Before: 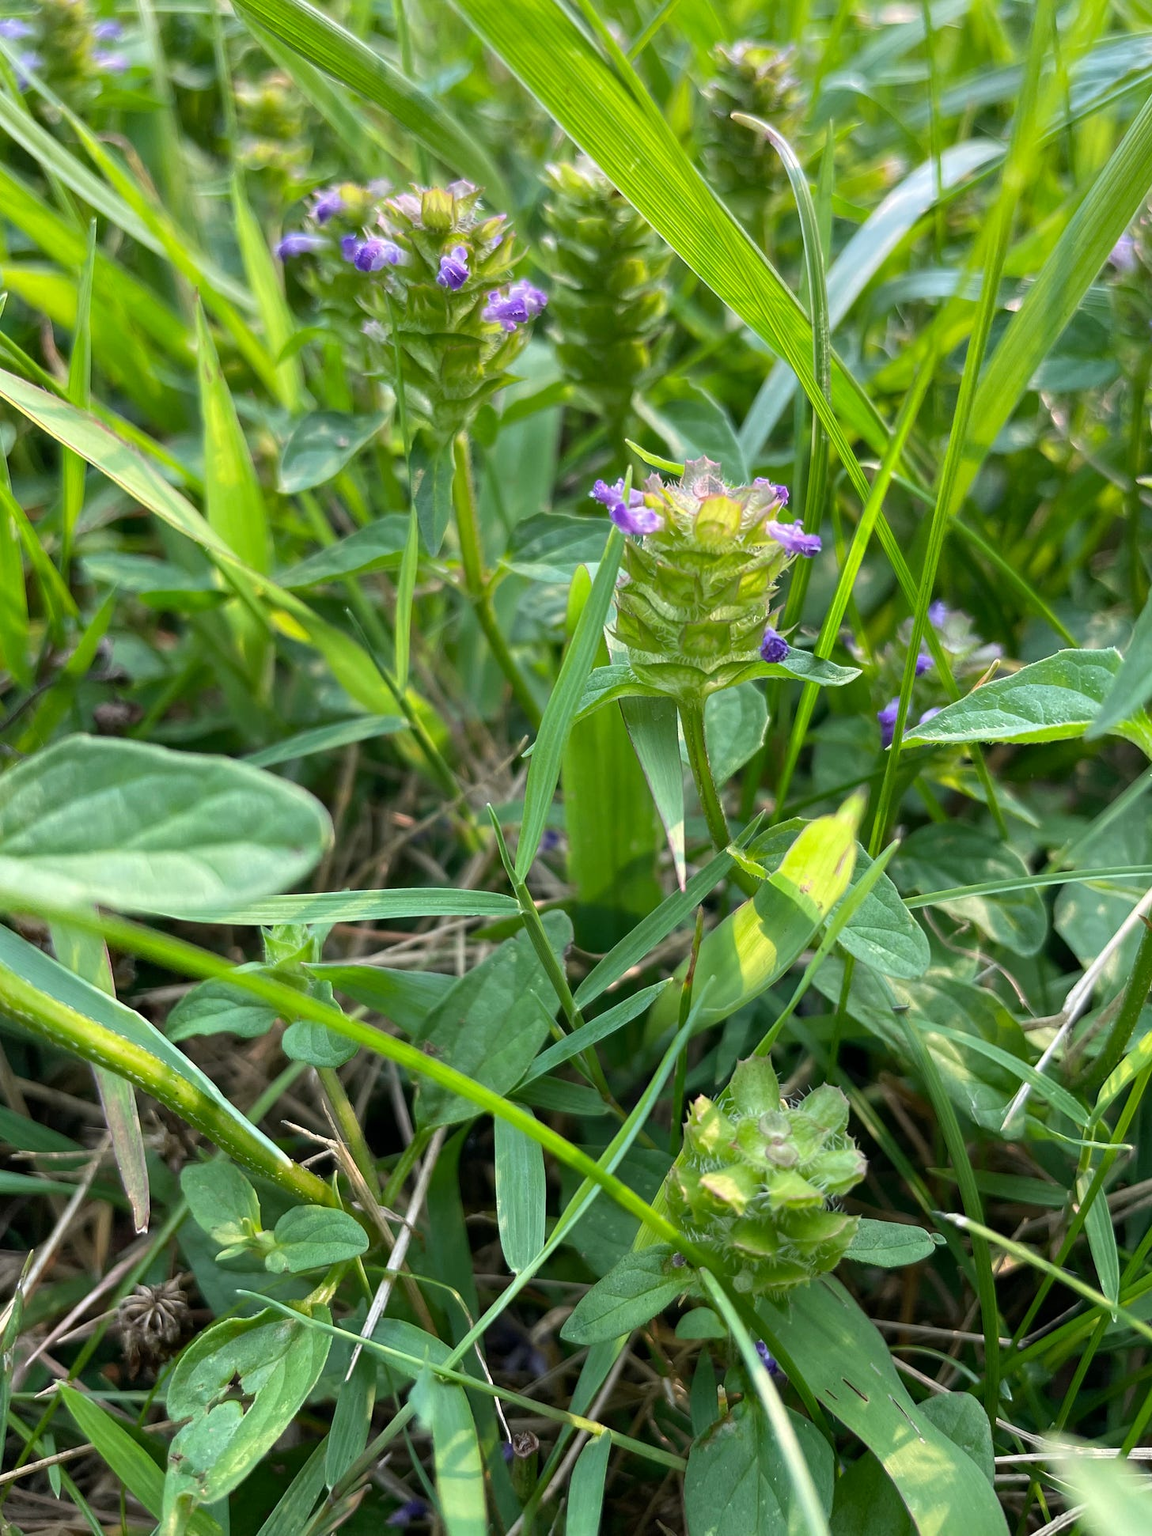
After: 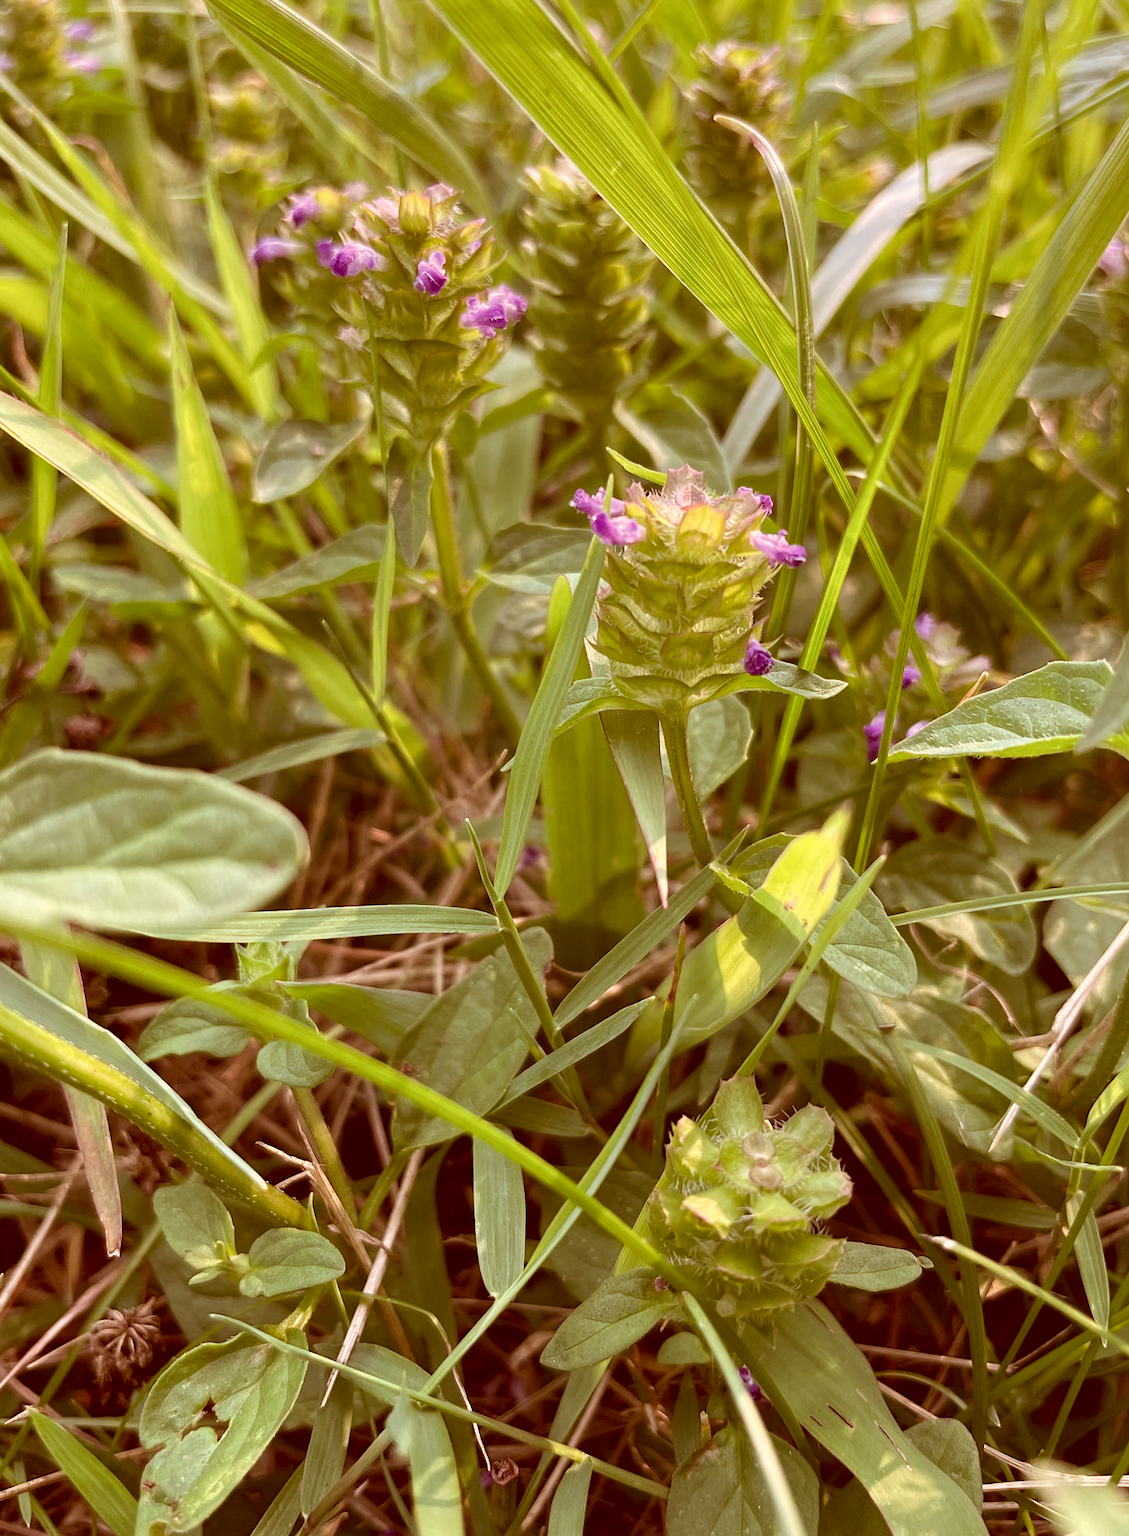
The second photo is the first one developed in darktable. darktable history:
color correction: highlights a* 9.35, highlights b* 8.98, shadows a* 39.36, shadows b* 39.22, saturation 0.805
crop and rotate: left 2.649%, right 1.043%, bottom 1.845%
